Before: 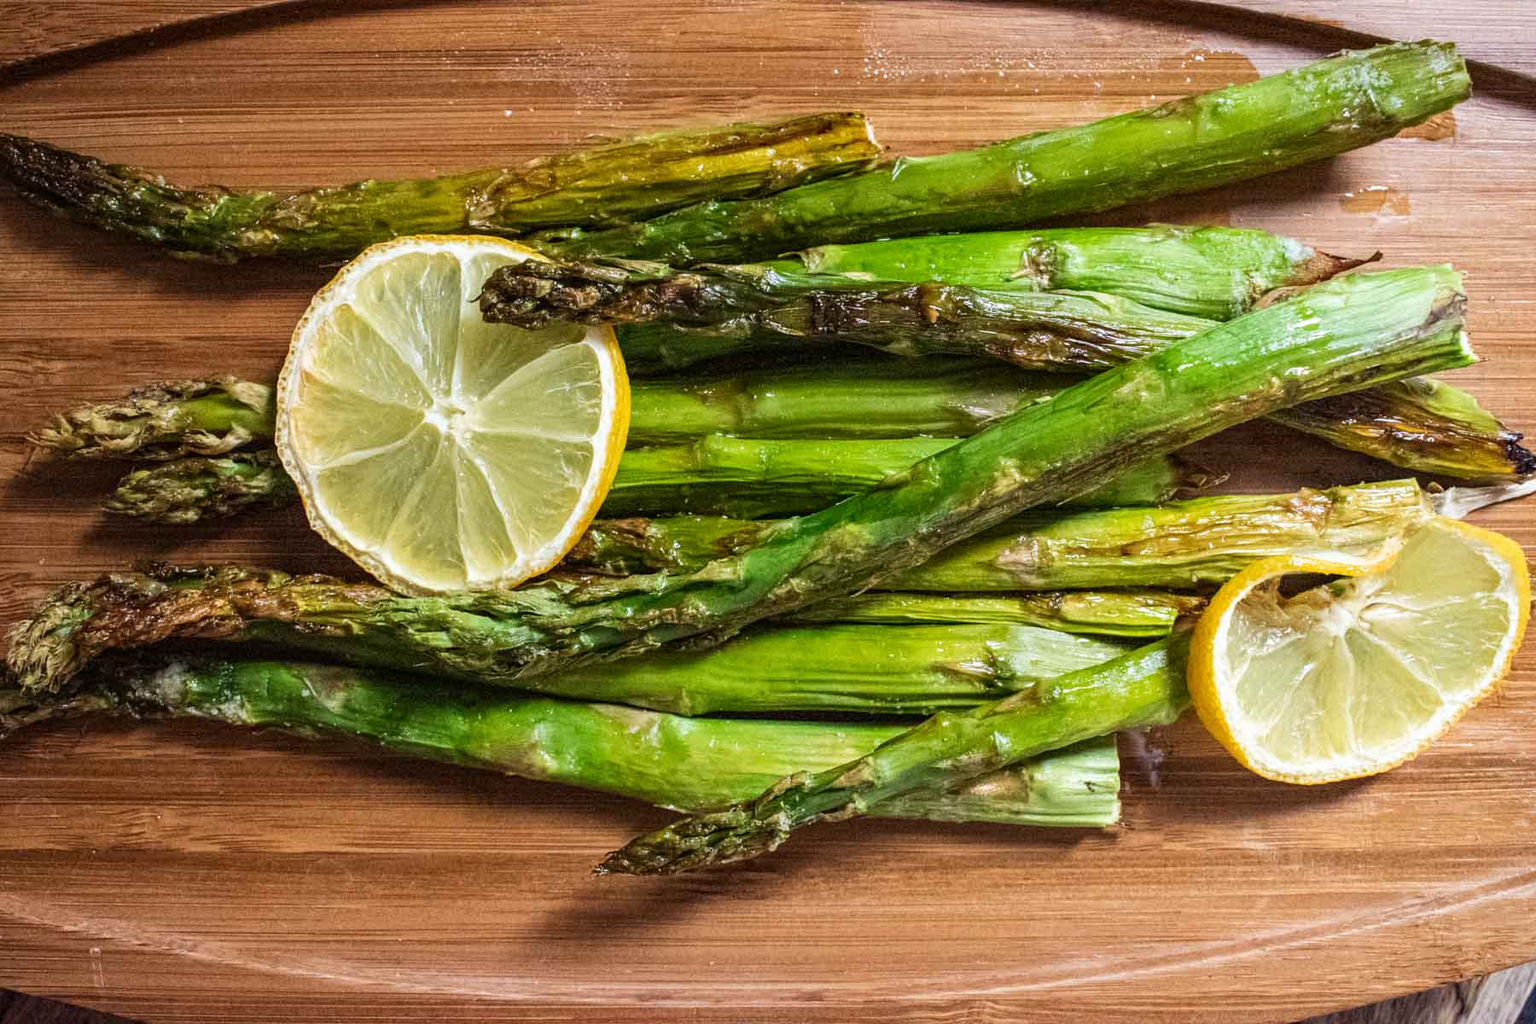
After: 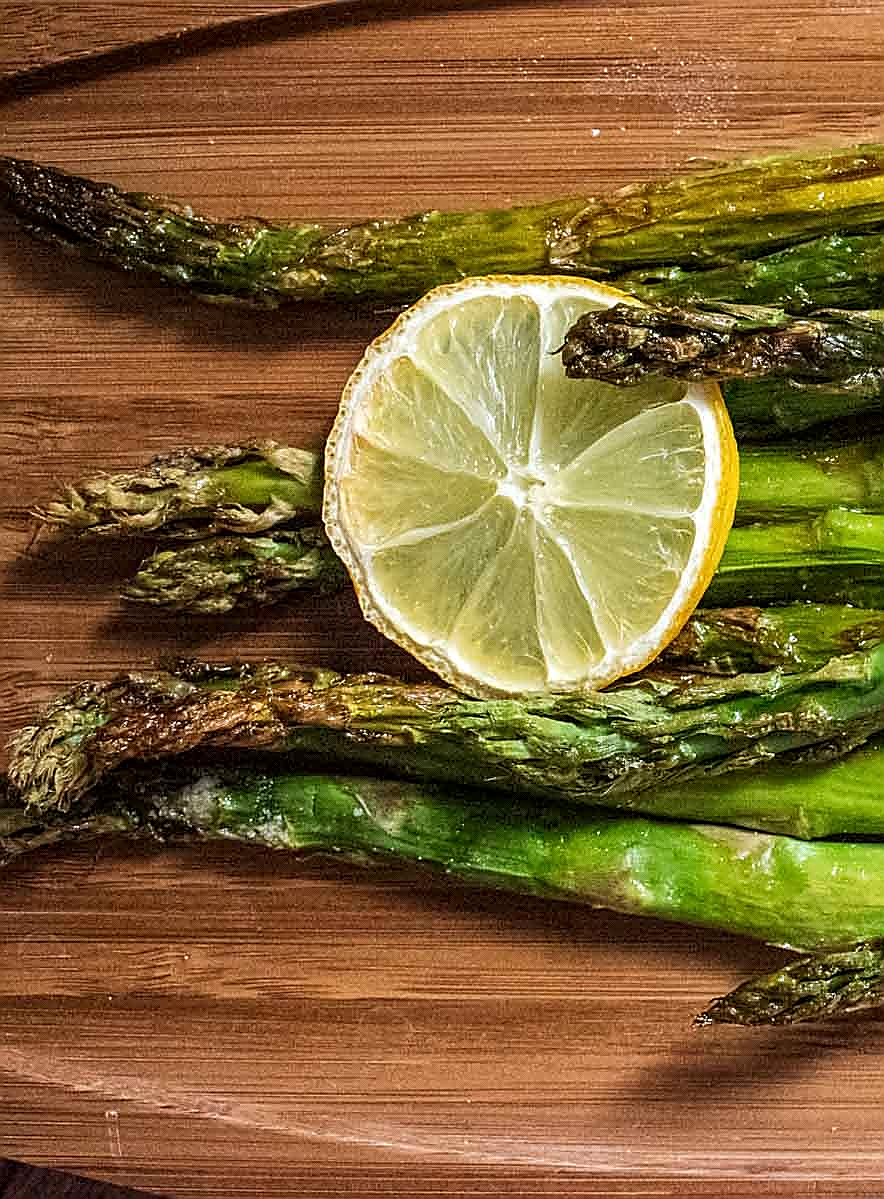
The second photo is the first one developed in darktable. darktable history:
white balance: red 1.009, blue 0.985
sharpen: radius 1.4, amount 1.25, threshold 0.7
crop and rotate: left 0%, top 0%, right 50.845%
local contrast: highlights 100%, shadows 100%, detail 120%, midtone range 0.2
